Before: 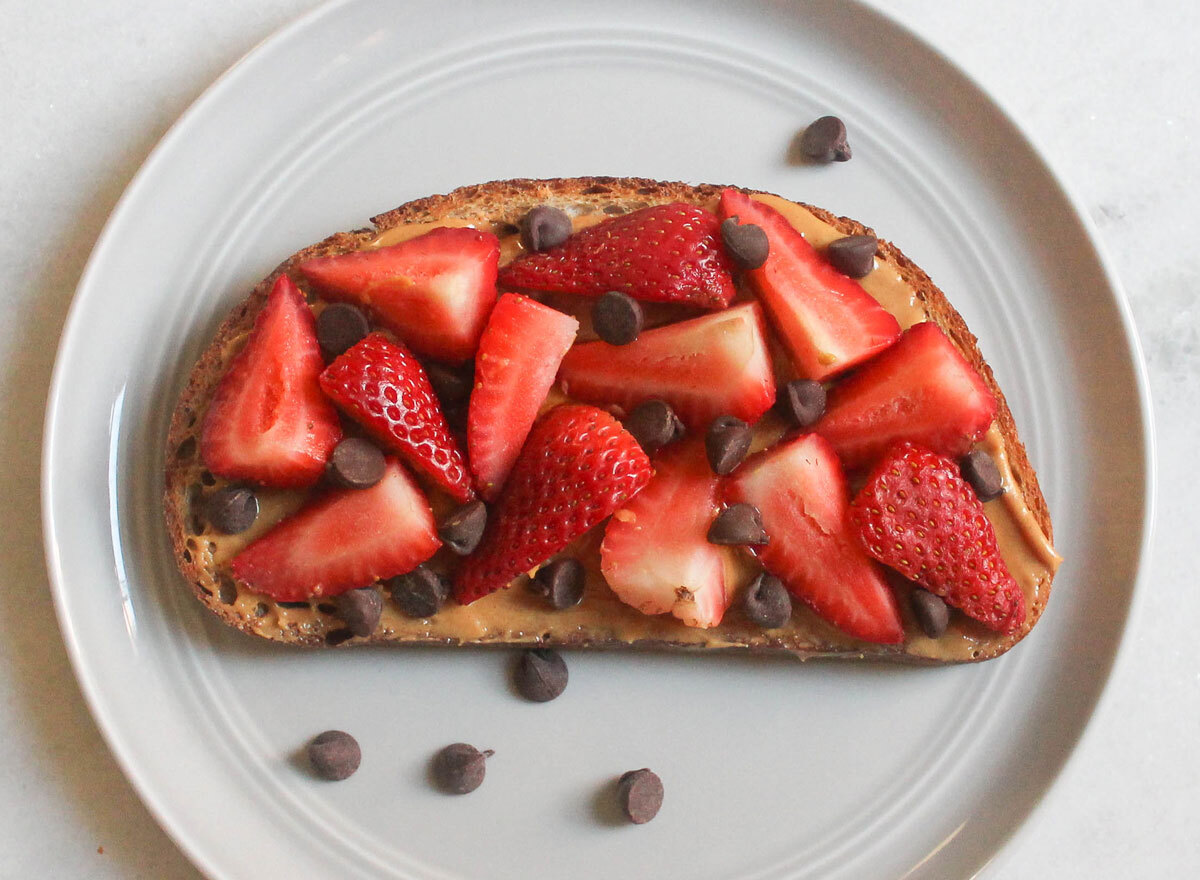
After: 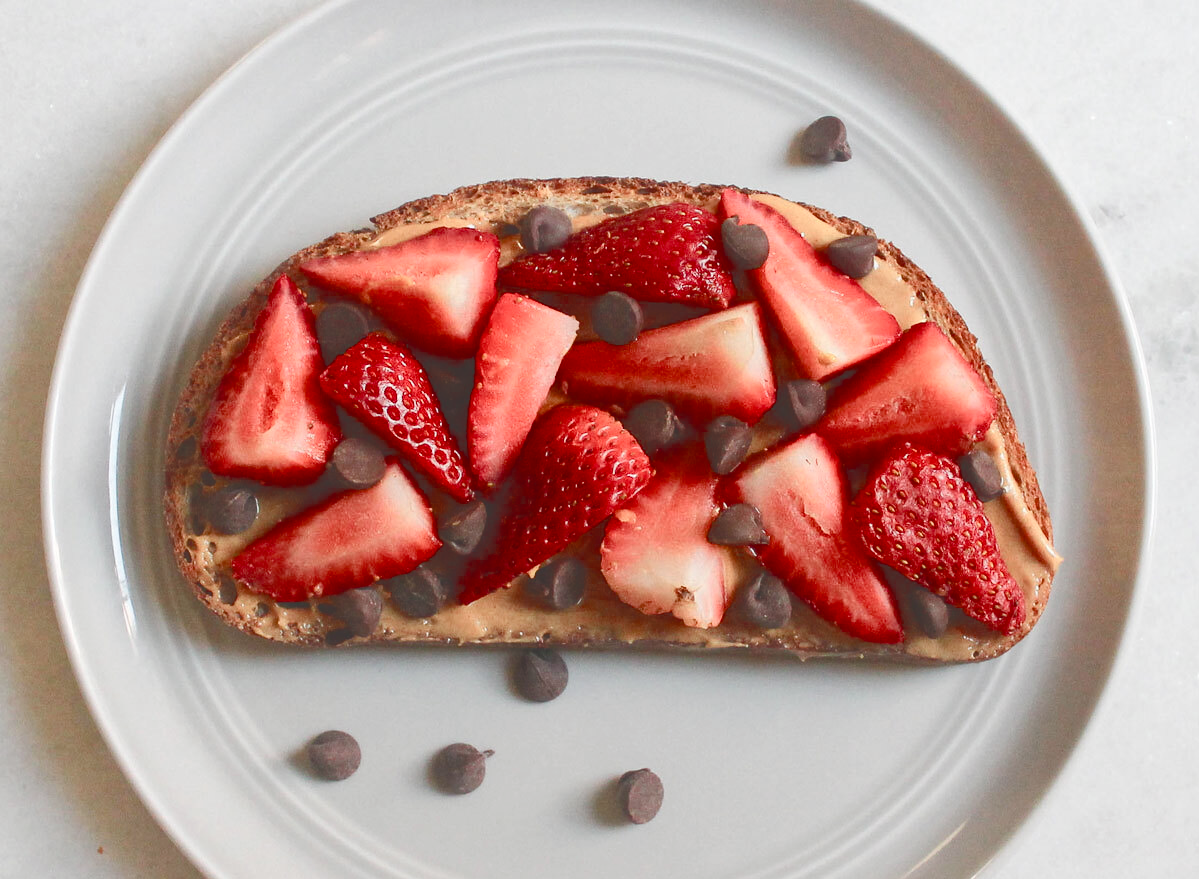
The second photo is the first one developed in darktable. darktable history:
exposure: black level correction -0.03, compensate highlight preservation false
color balance rgb: perceptual saturation grading › global saturation 20%, perceptual saturation grading › highlights -50.439%, perceptual saturation grading › shadows 30.897%, saturation formula JzAzBz (2021)
levels: levels [0, 0.498, 1]
